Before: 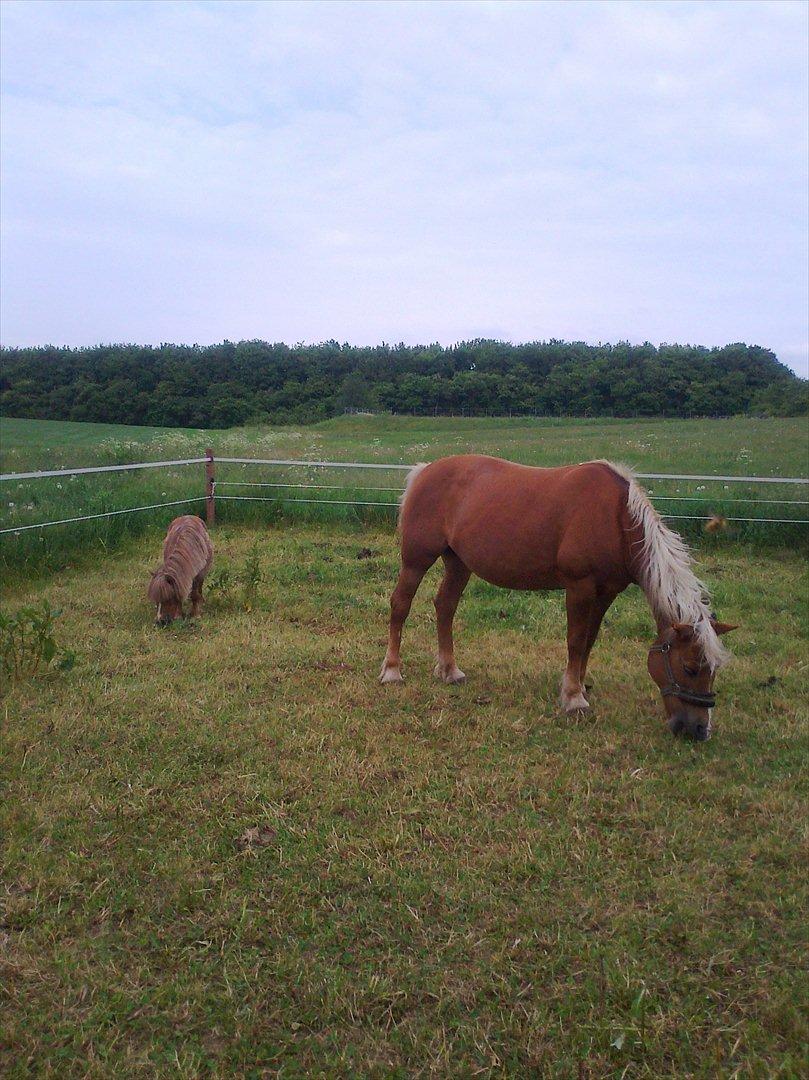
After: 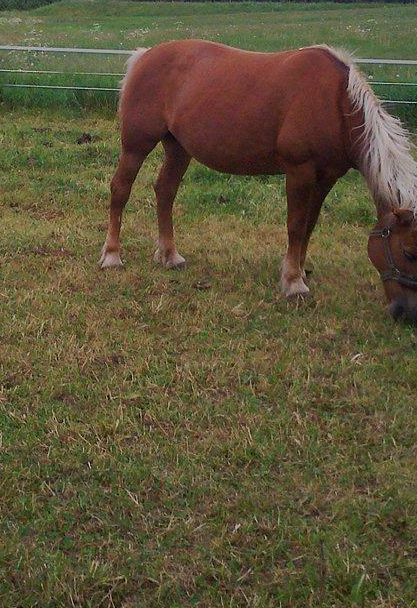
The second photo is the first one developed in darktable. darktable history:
crop: left 34.716%, top 38.472%, right 13.639%, bottom 5.216%
